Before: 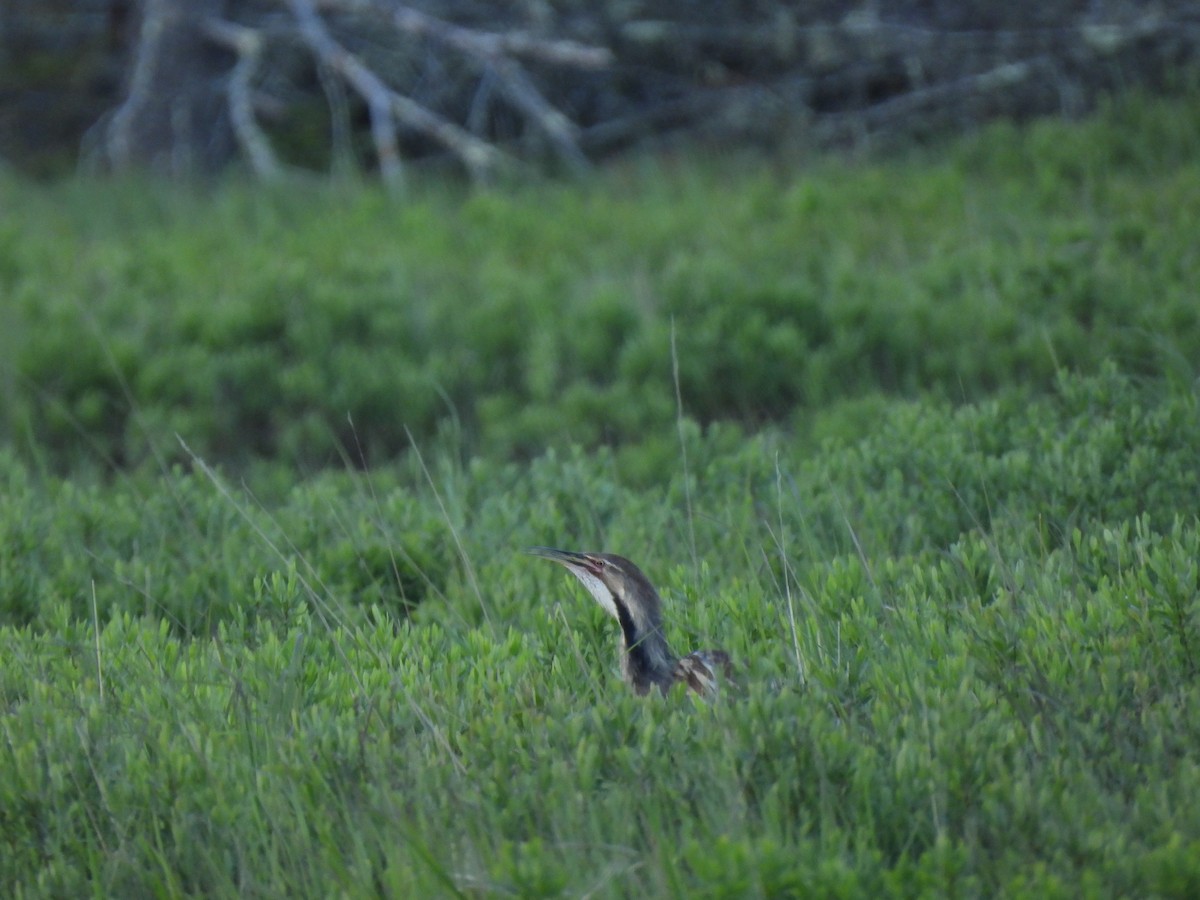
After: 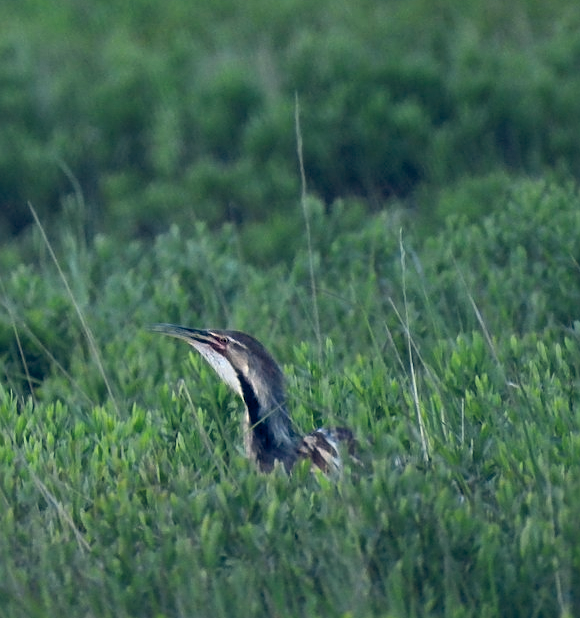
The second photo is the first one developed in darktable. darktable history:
crop: left 31.348%, top 24.793%, right 20.298%, bottom 6.533%
color zones: curves: ch0 [(0.018, 0.548) (0.197, 0.654) (0.425, 0.447) (0.605, 0.658) (0.732, 0.579)]; ch1 [(0.105, 0.531) (0.224, 0.531) (0.386, 0.39) (0.618, 0.456) (0.732, 0.456) (0.956, 0.421)]; ch2 [(0.039, 0.583) (0.215, 0.465) (0.399, 0.544) (0.465, 0.548) (0.614, 0.447) (0.724, 0.43) (0.882, 0.623) (0.956, 0.632)]
sharpen: on, module defaults
tone equalizer: -8 EV -0.428 EV, -7 EV -0.363 EV, -6 EV -0.326 EV, -5 EV -0.201 EV, -3 EV 0.246 EV, -2 EV 0.358 EV, -1 EV 0.385 EV, +0 EV 0.419 EV, edges refinement/feathering 500, mask exposure compensation -1.57 EV, preserve details no
color balance rgb: shadows lift › luminance -19.844%, highlights gain › chroma 1.578%, highlights gain › hue 56.56°, global offset › luminance -0.296%, global offset › chroma 0.301%, global offset › hue 261.07°, perceptual saturation grading › global saturation 24.945%, global vibrance 20%
